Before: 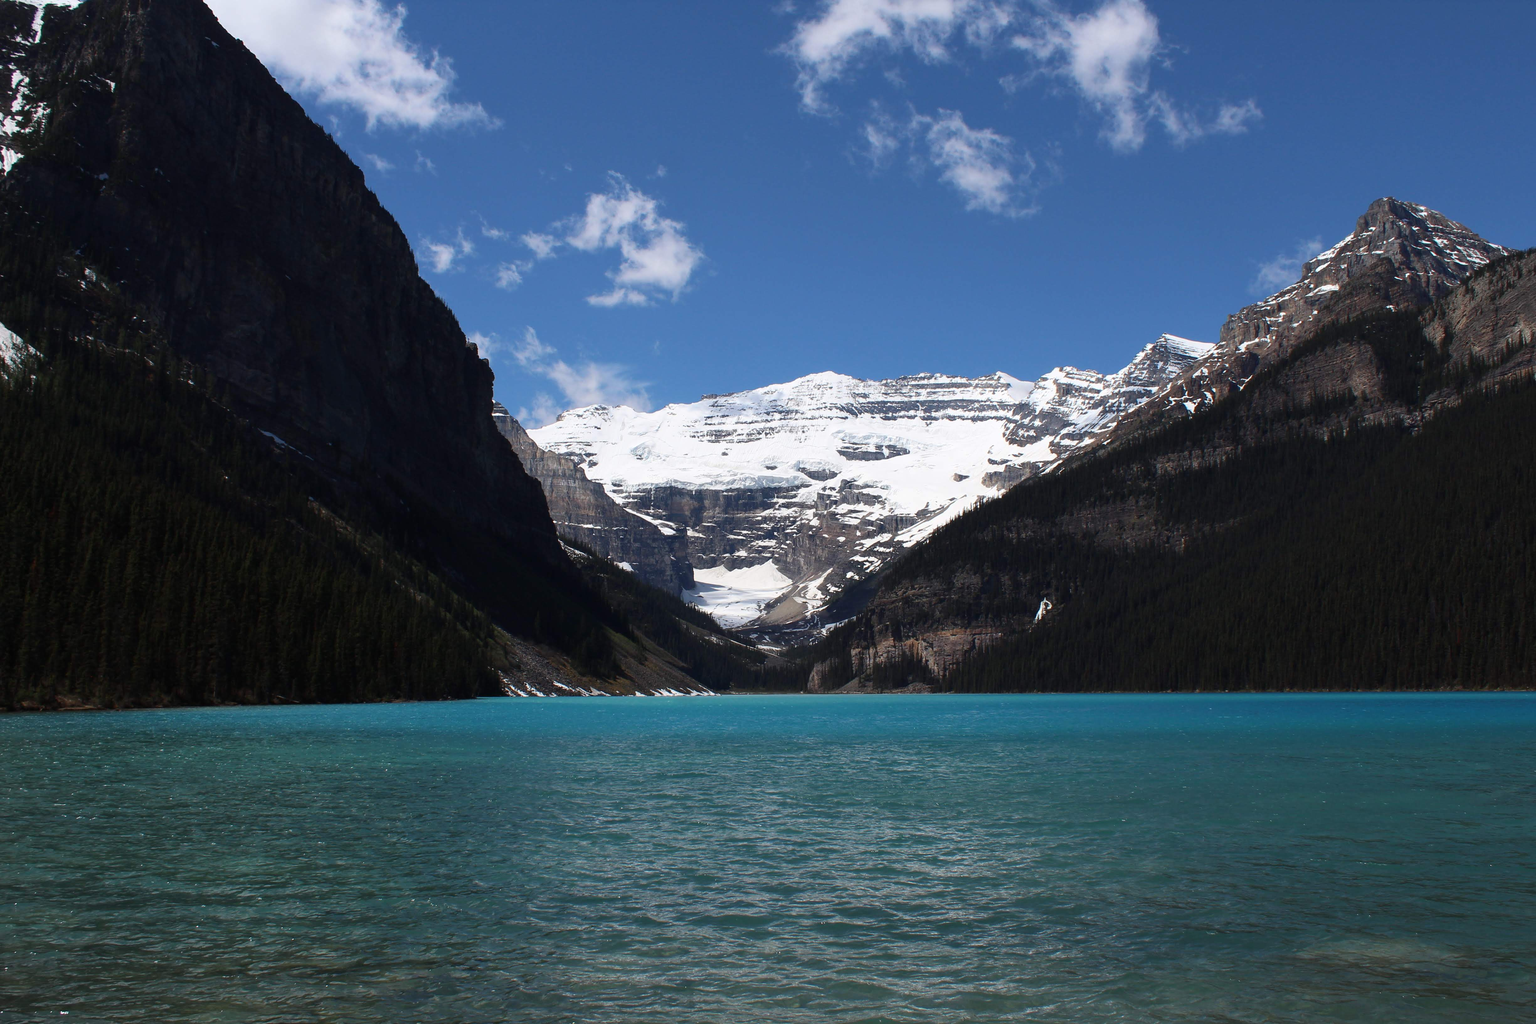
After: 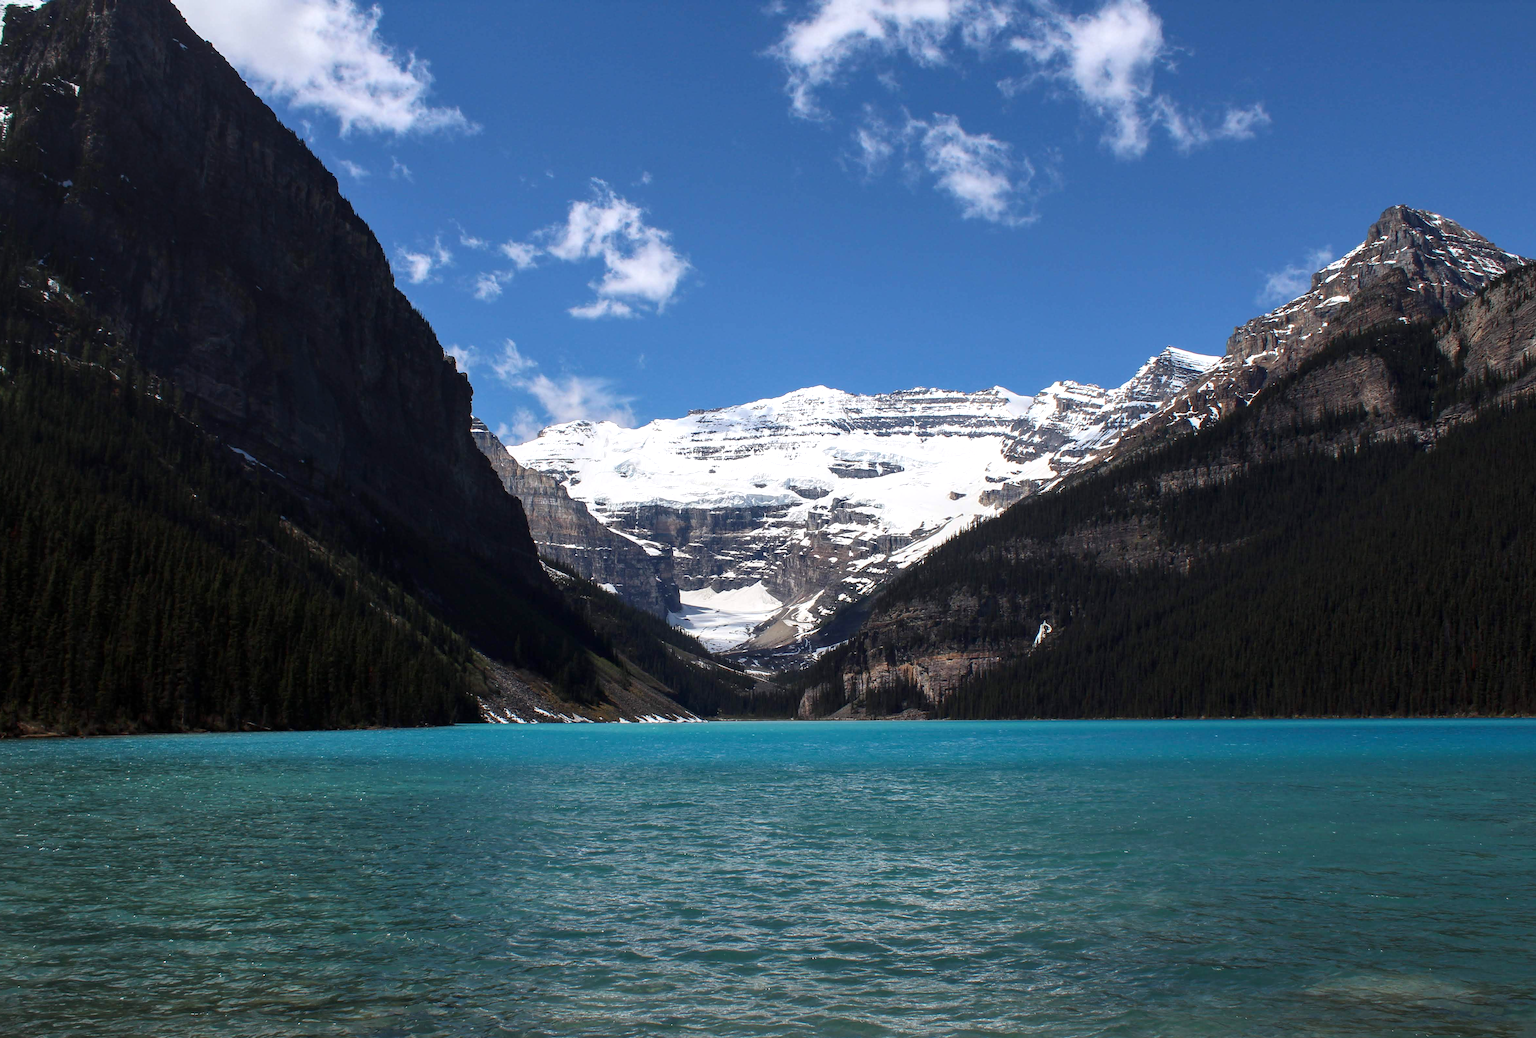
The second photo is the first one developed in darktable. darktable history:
local contrast: on, module defaults
color balance: output saturation 110%
exposure: exposure 0.2 EV, compensate highlight preservation false
crop and rotate: left 2.536%, right 1.107%, bottom 2.246%
